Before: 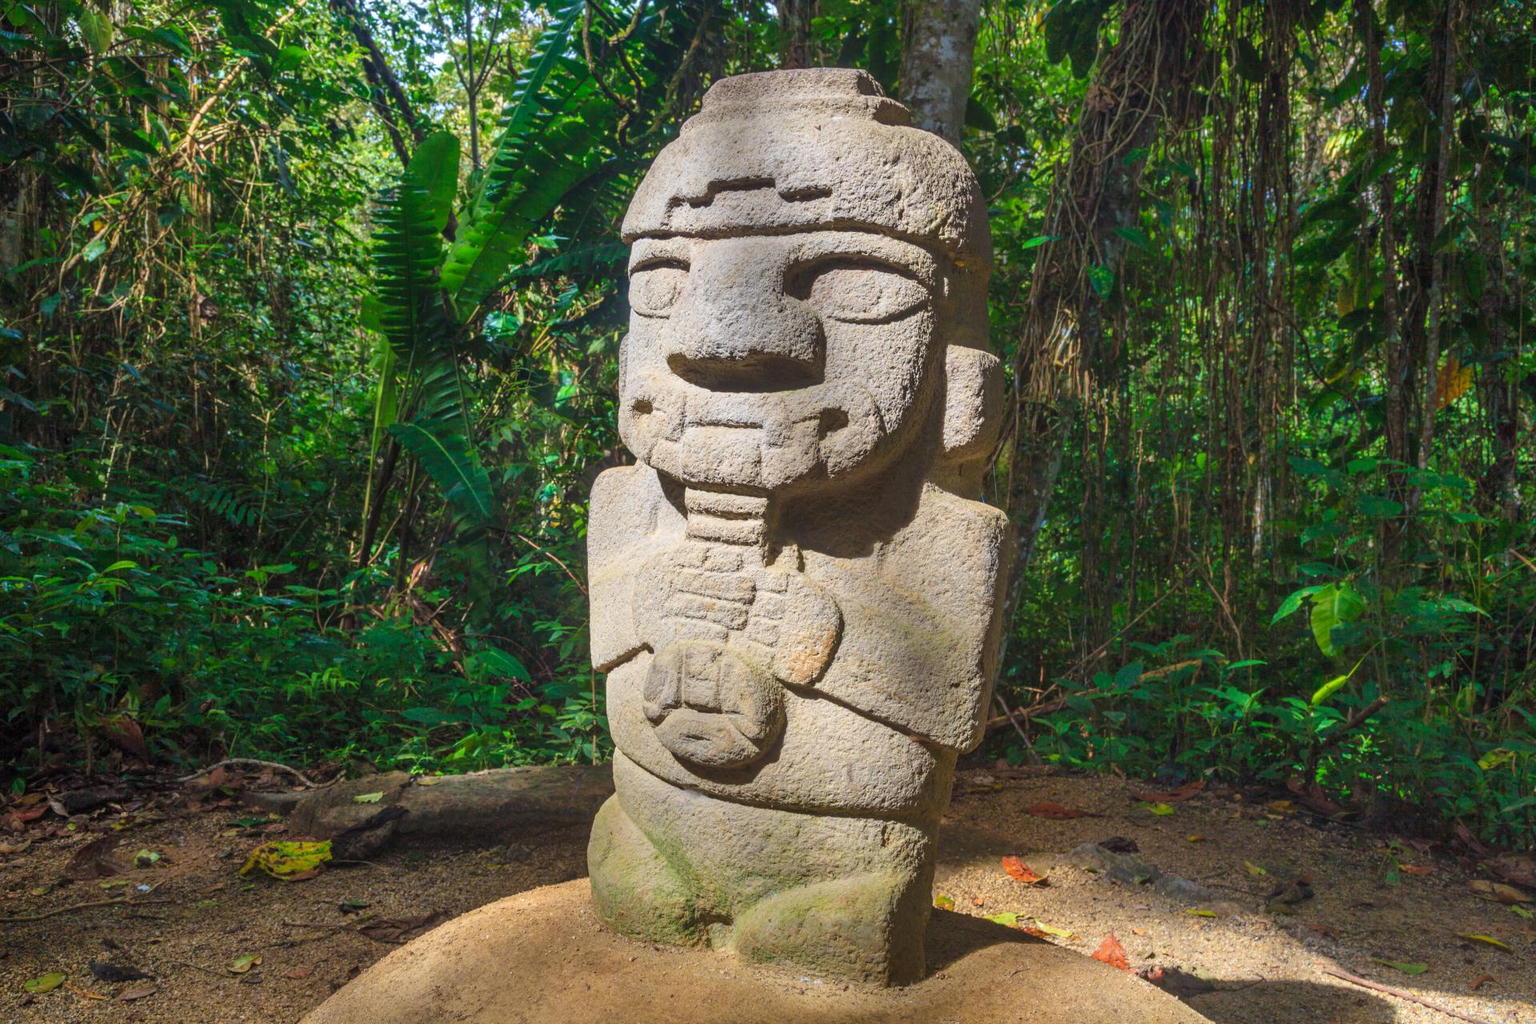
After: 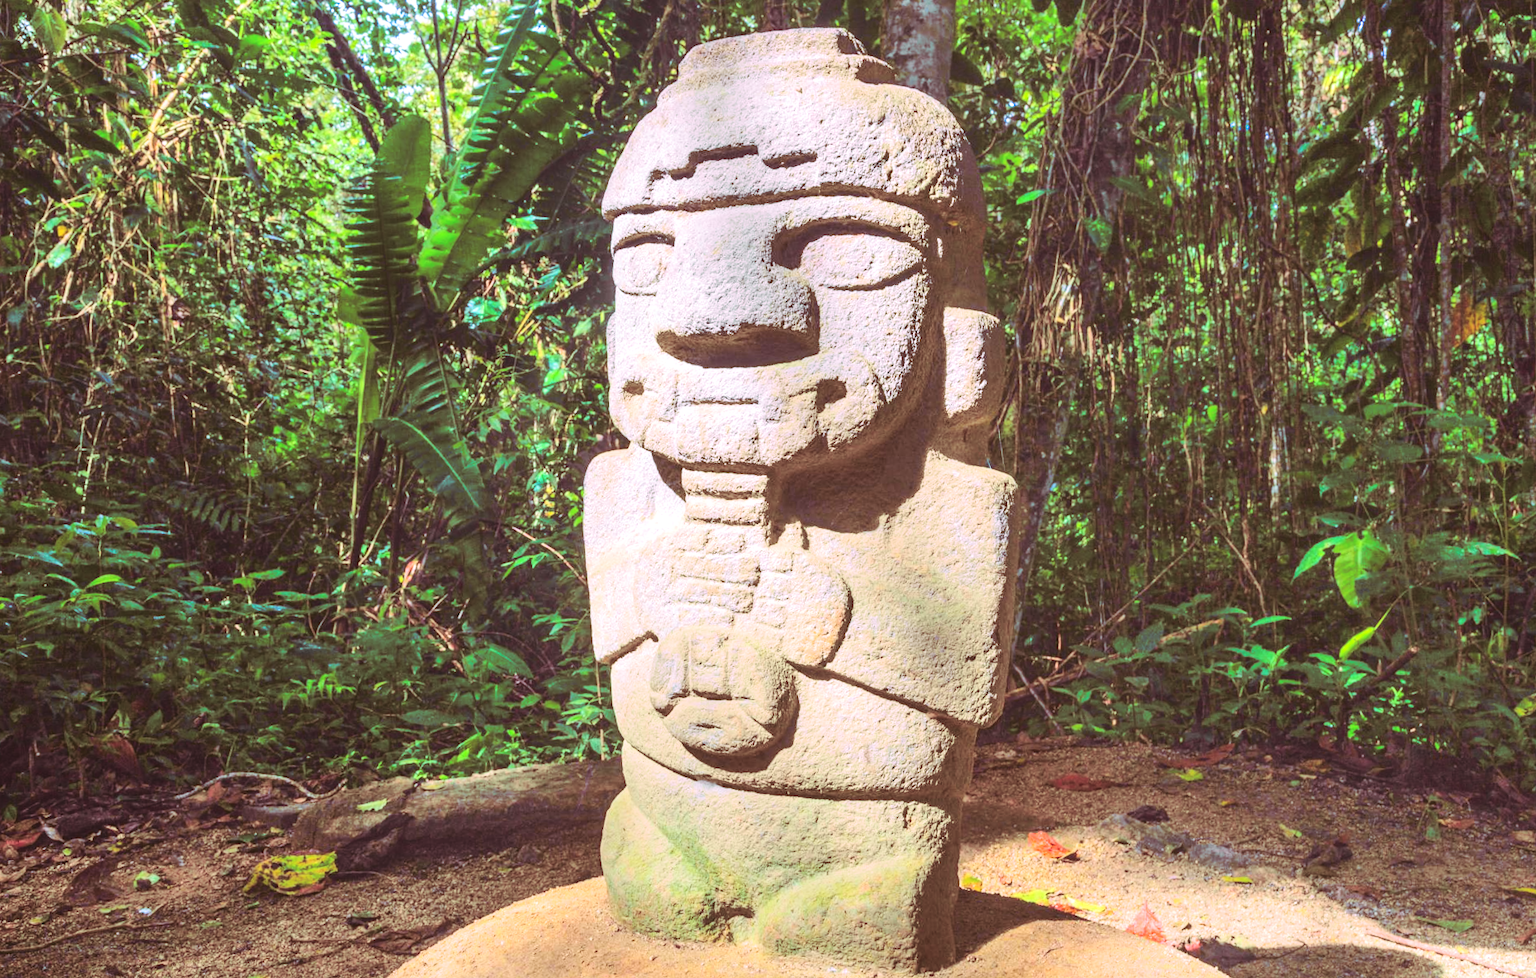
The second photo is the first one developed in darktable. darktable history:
split-toning: highlights › hue 298.8°, highlights › saturation 0.73, compress 41.76%
exposure: black level correction 0, exposure 0.9 EV, compensate highlight preservation false
color calibration: illuminant as shot in camera, x 0.358, y 0.373, temperature 4628.91 K
rotate and perspective: rotation -3°, crop left 0.031, crop right 0.968, crop top 0.07, crop bottom 0.93
tone curve: curves: ch0 [(0, 0.11) (0.181, 0.223) (0.405, 0.46) (0.456, 0.528) (0.634, 0.728) (0.877, 0.89) (0.984, 0.935)]; ch1 [(0, 0.052) (0.443, 0.43) (0.492, 0.485) (0.566, 0.579) (0.595, 0.625) (0.608, 0.654) (0.65, 0.708) (1, 0.961)]; ch2 [(0, 0) (0.33, 0.301) (0.421, 0.443) (0.447, 0.489) (0.495, 0.492) (0.537, 0.57) (0.586, 0.591) (0.663, 0.686) (1, 1)], color space Lab, independent channels, preserve colors none
